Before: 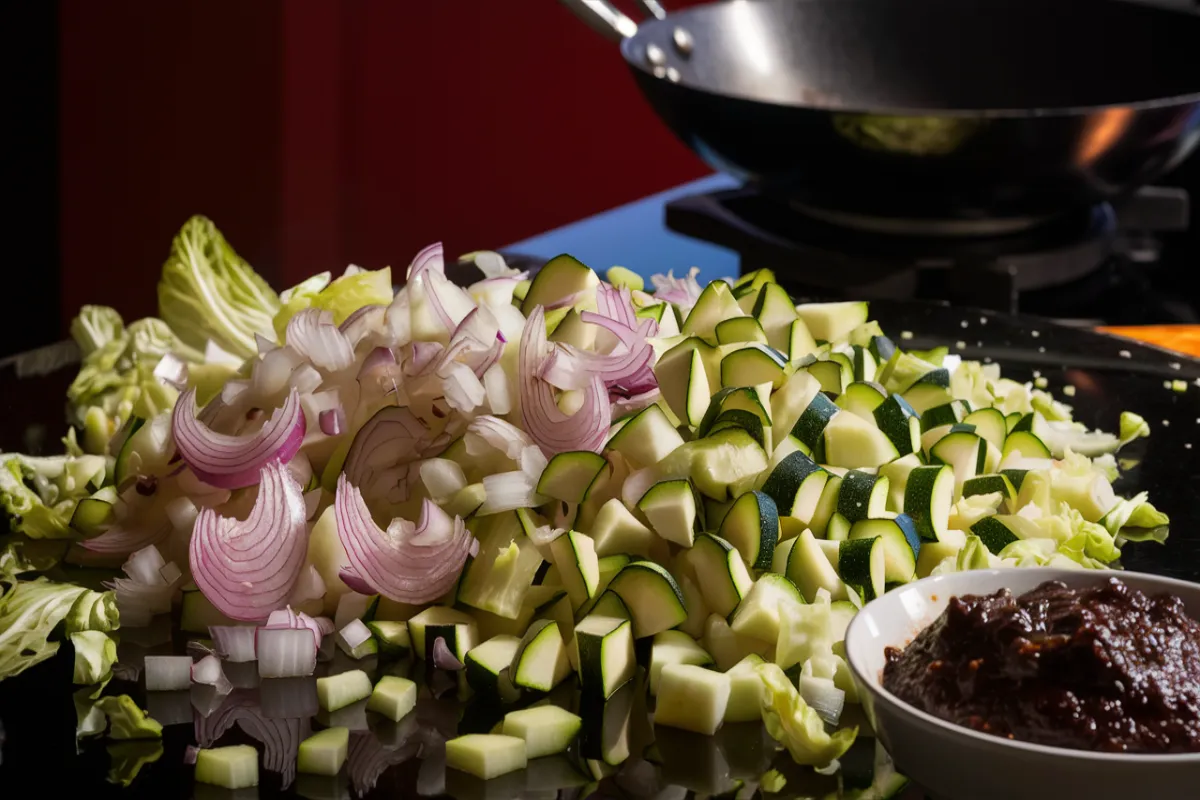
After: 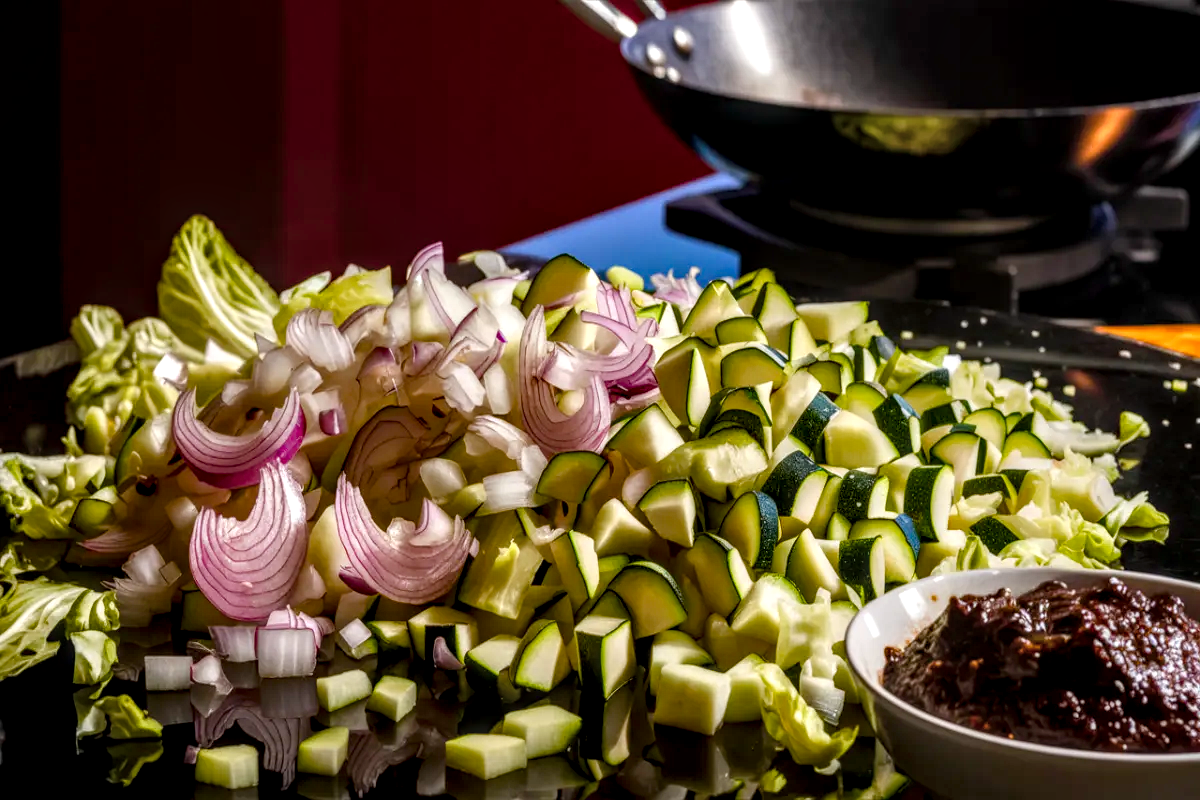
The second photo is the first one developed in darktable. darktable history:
color balance rgb: perceptual saturation grading › global saturation 35%, perceptual saturation grading › highlights -30%, perceptual saturation grading › shadows 35%, perceptual brilliance grading › global brilliance 3%, perceptual brilliance grading › highlights -3%, perceptual brilliance grading › shadows 3%
tone equalizer: on, module defaults
local contrast: highlights 0%, shadows 0%, detail 182%
